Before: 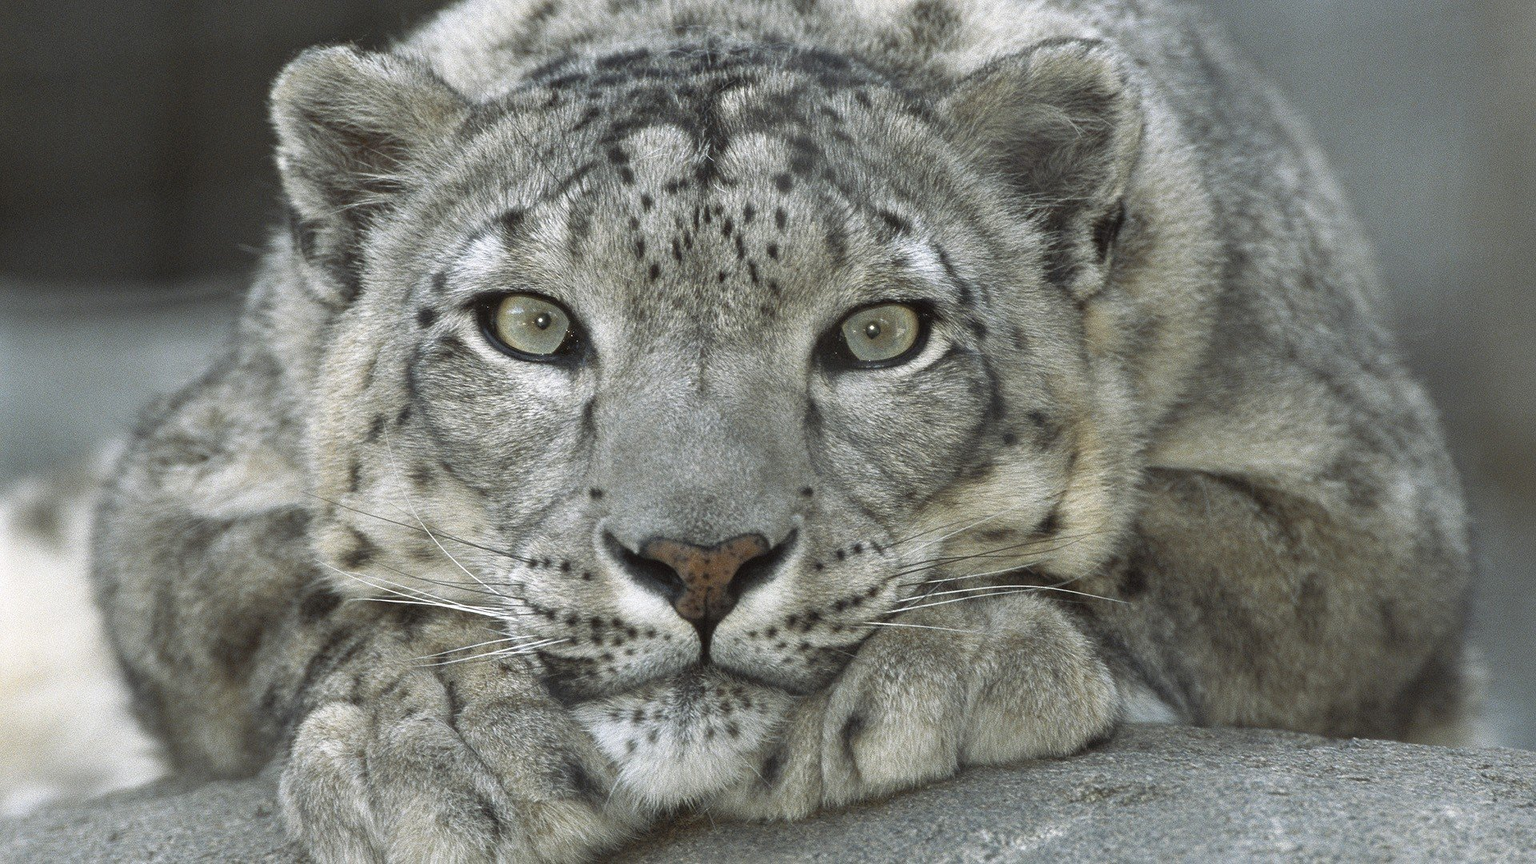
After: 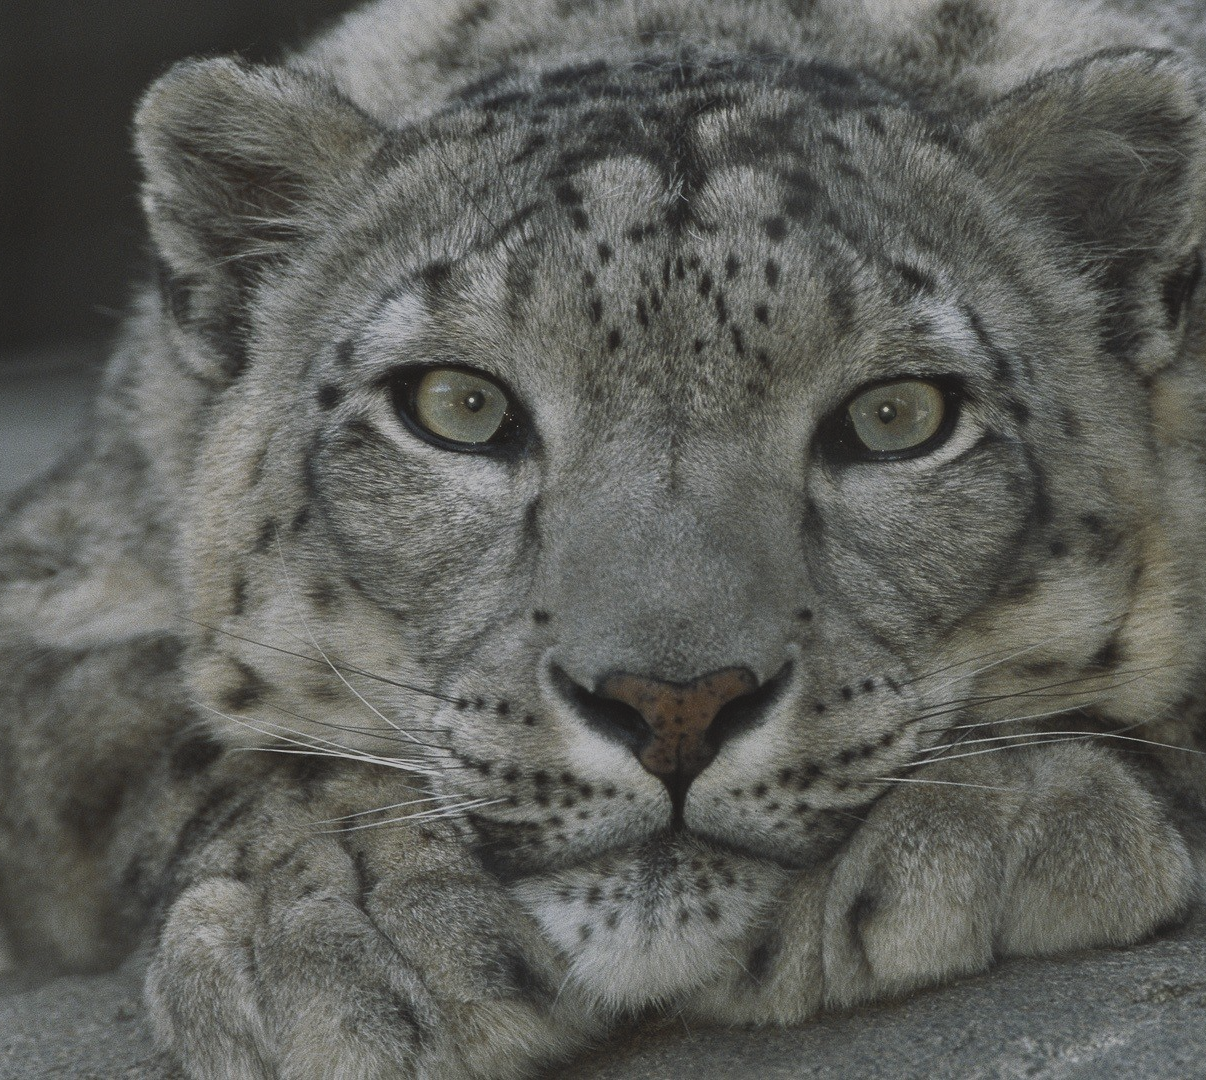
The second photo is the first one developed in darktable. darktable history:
base curve: preserve colors none
crop: left 10.644%, right 26.528%
exposure: black level correction -0.016, exposure -1.018 EV, compensate highlight preservation false
